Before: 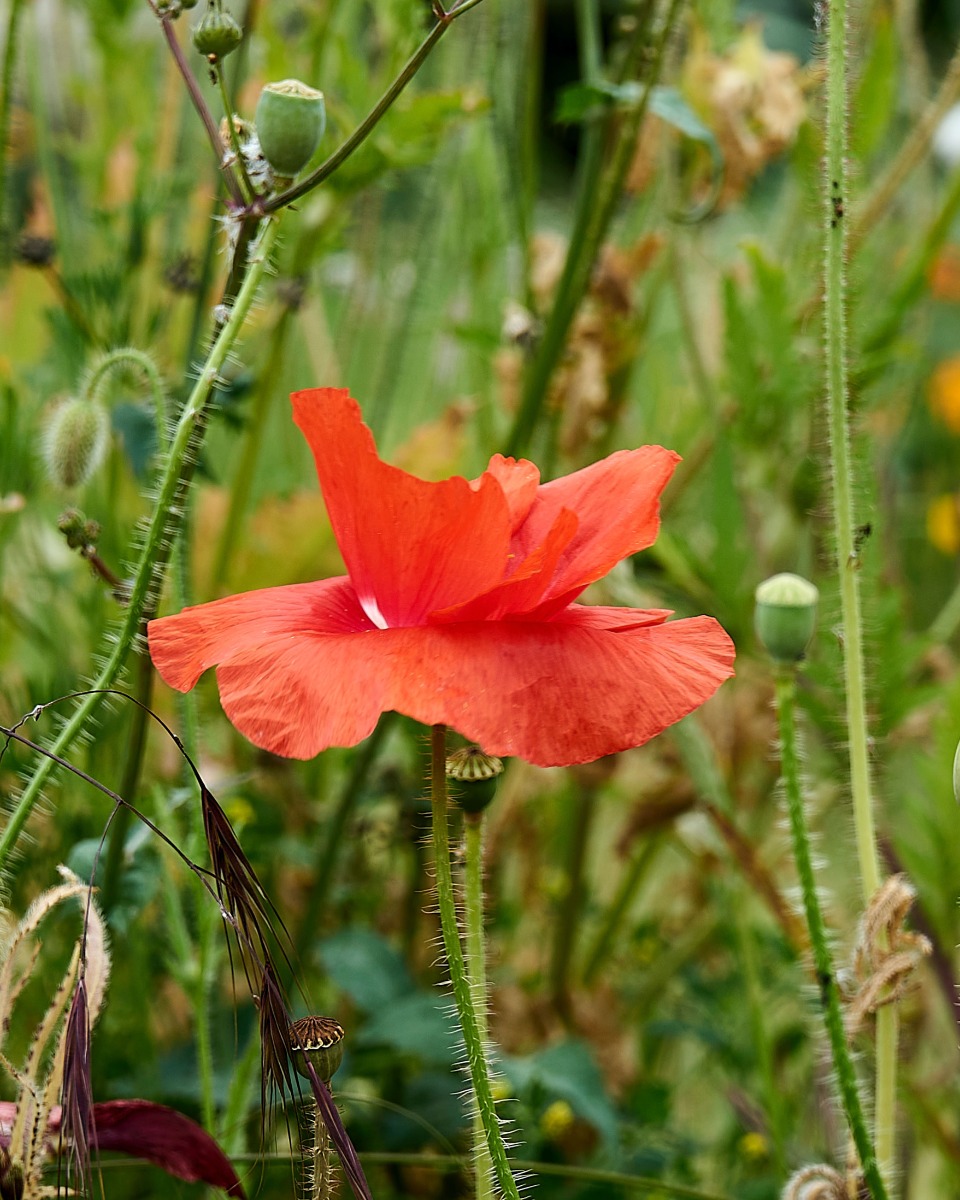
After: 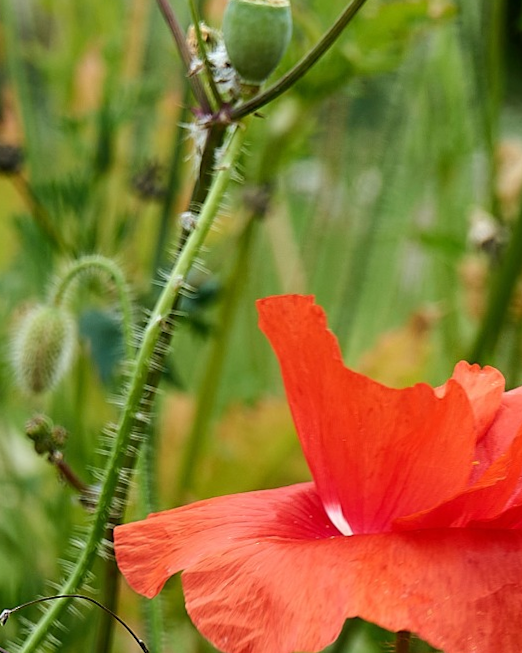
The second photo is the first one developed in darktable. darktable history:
crop and rotate: left 3.047%, top 7.509%, right 42.236%, bottom 37.598%
rotate and perspective: rotation 0.192°, lens shift (horizontal) -0.015, crop left 0.005, crop right 0.996, crop top 0.006, crop bottom 0.99
